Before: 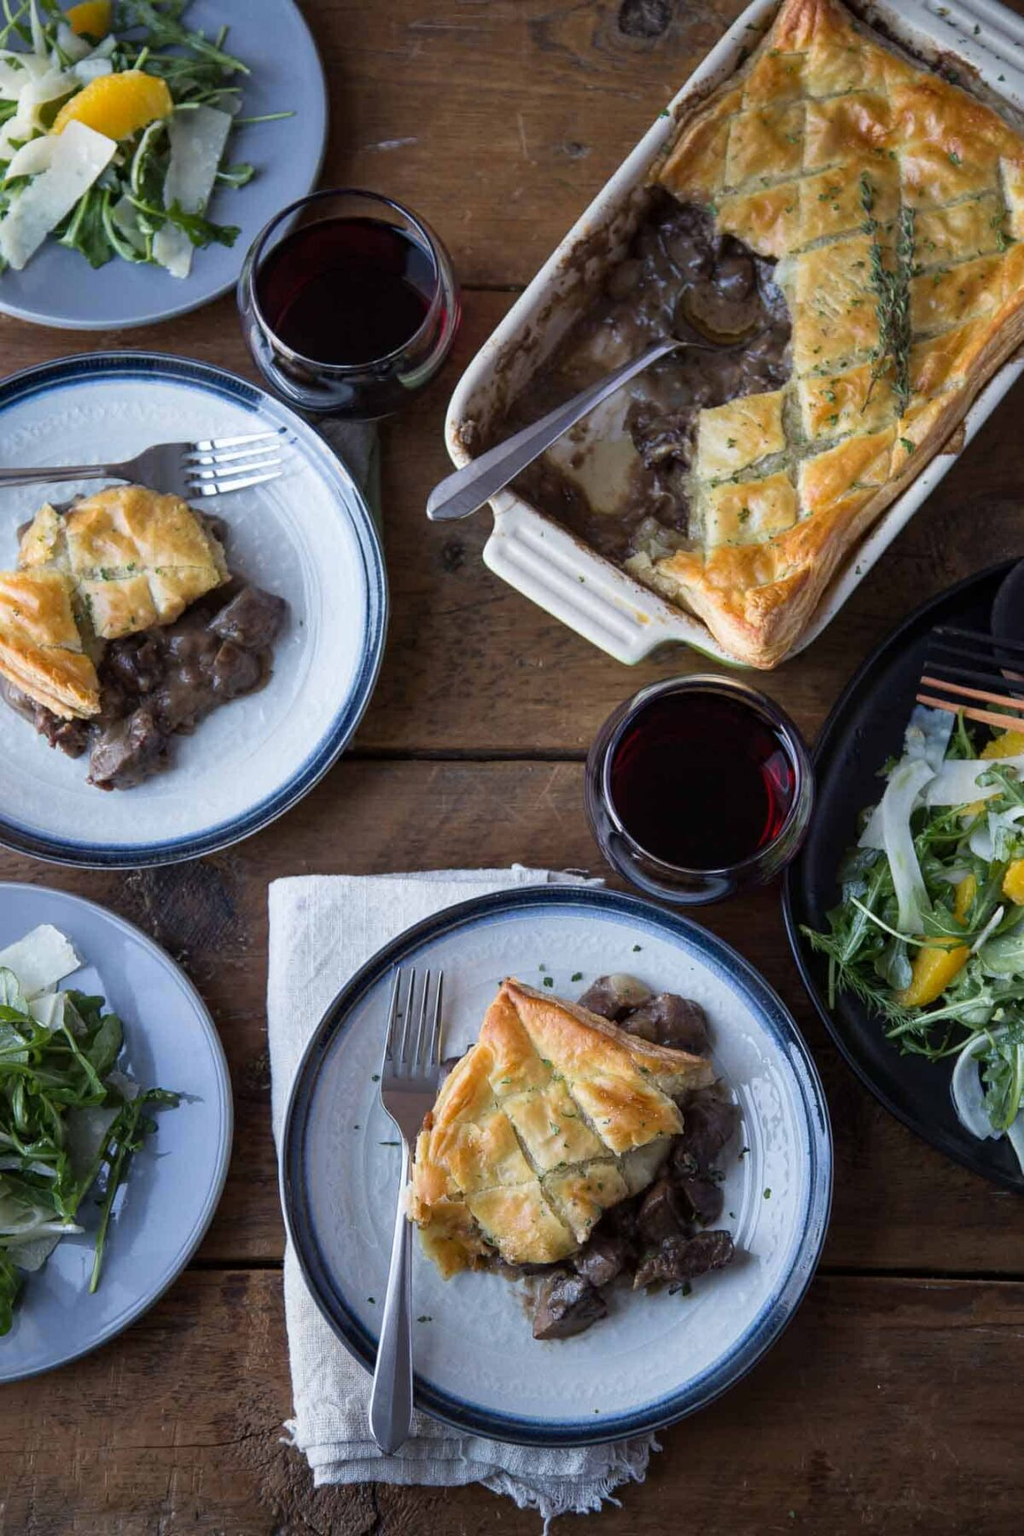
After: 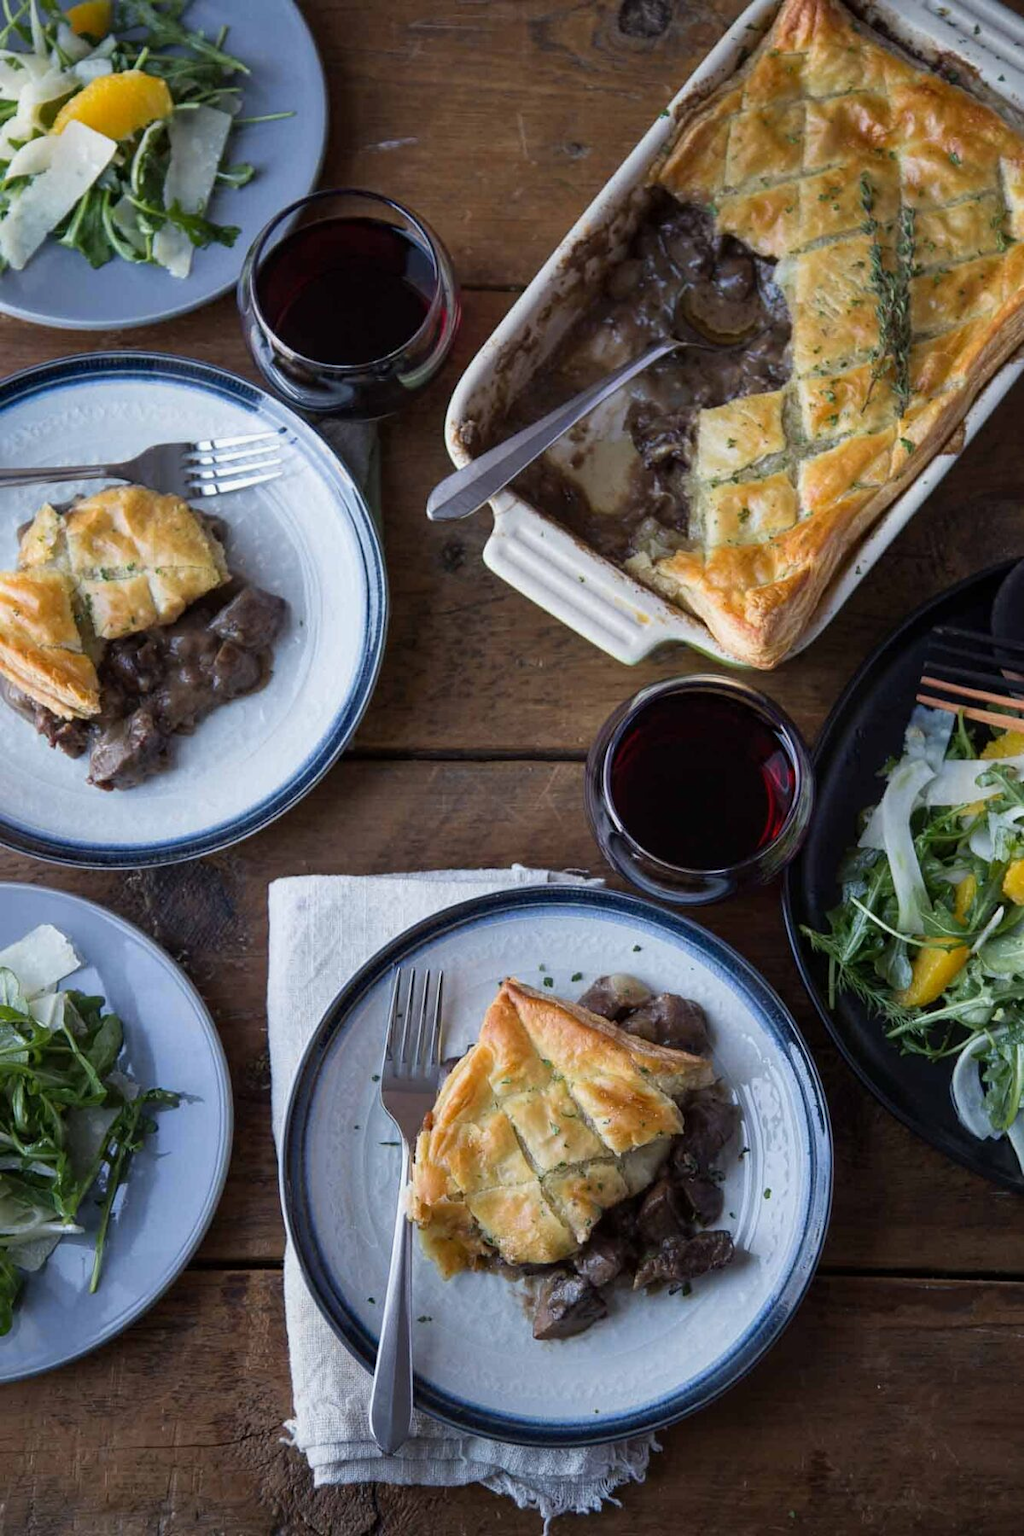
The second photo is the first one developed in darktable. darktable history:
exposure: exposure -0.07 EV, compensate exposure bias true, compensate highlight preservation false
